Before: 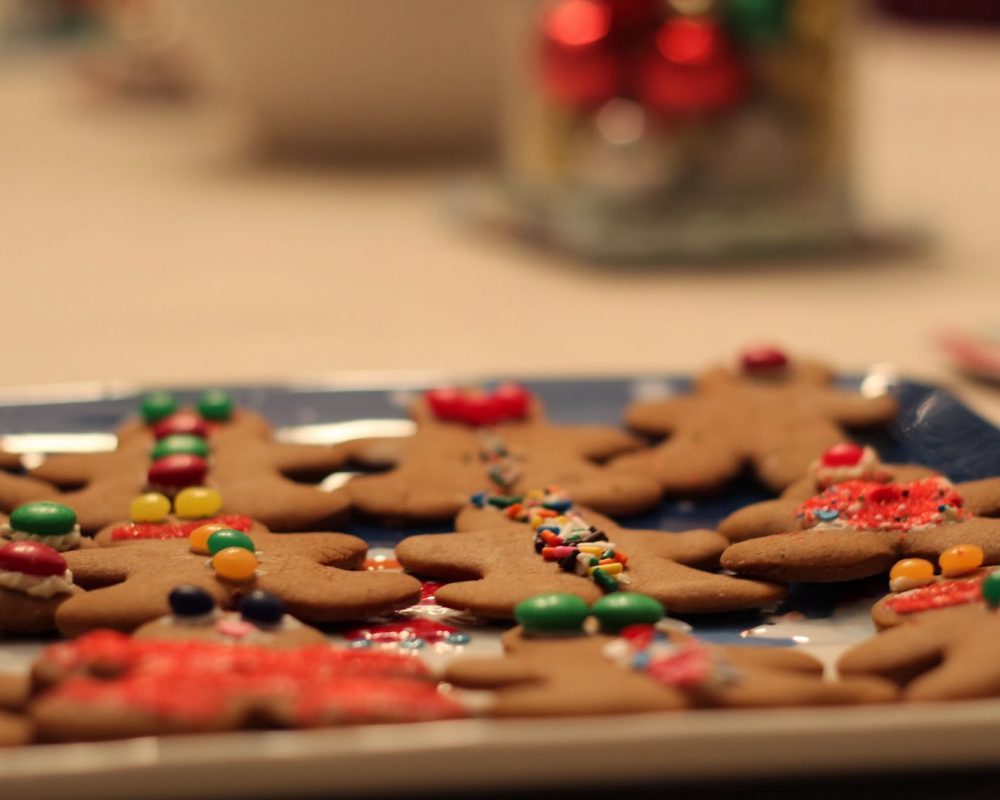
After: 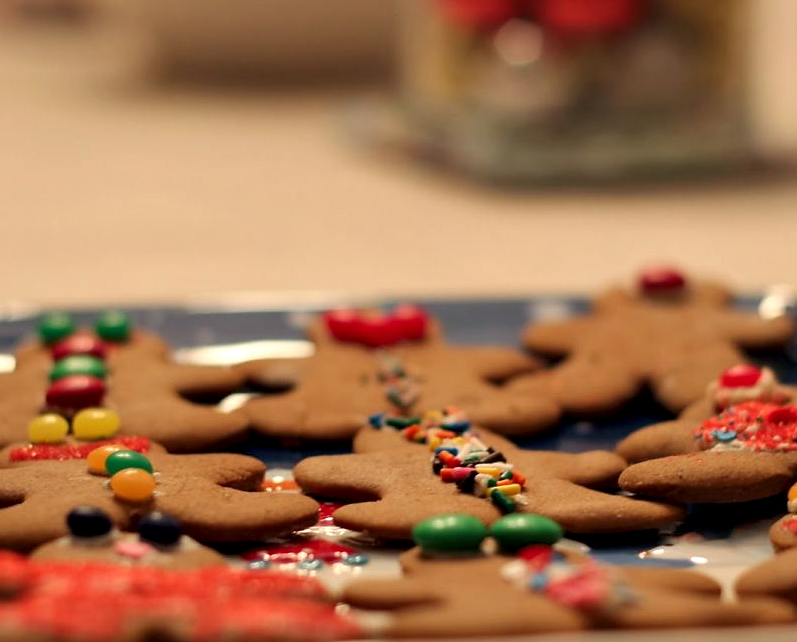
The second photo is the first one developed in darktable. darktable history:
contrast equalizer: y [[0.6 ×6], [0.55 ×6], [0 ×6], [0 ×6], [0 ×6]], mix 0.313
crop and rotate: left 10.295%, top 9.991%, right 9.932%, bottom 9.743%
sharpen: radius 1.01, threshold 0.923
